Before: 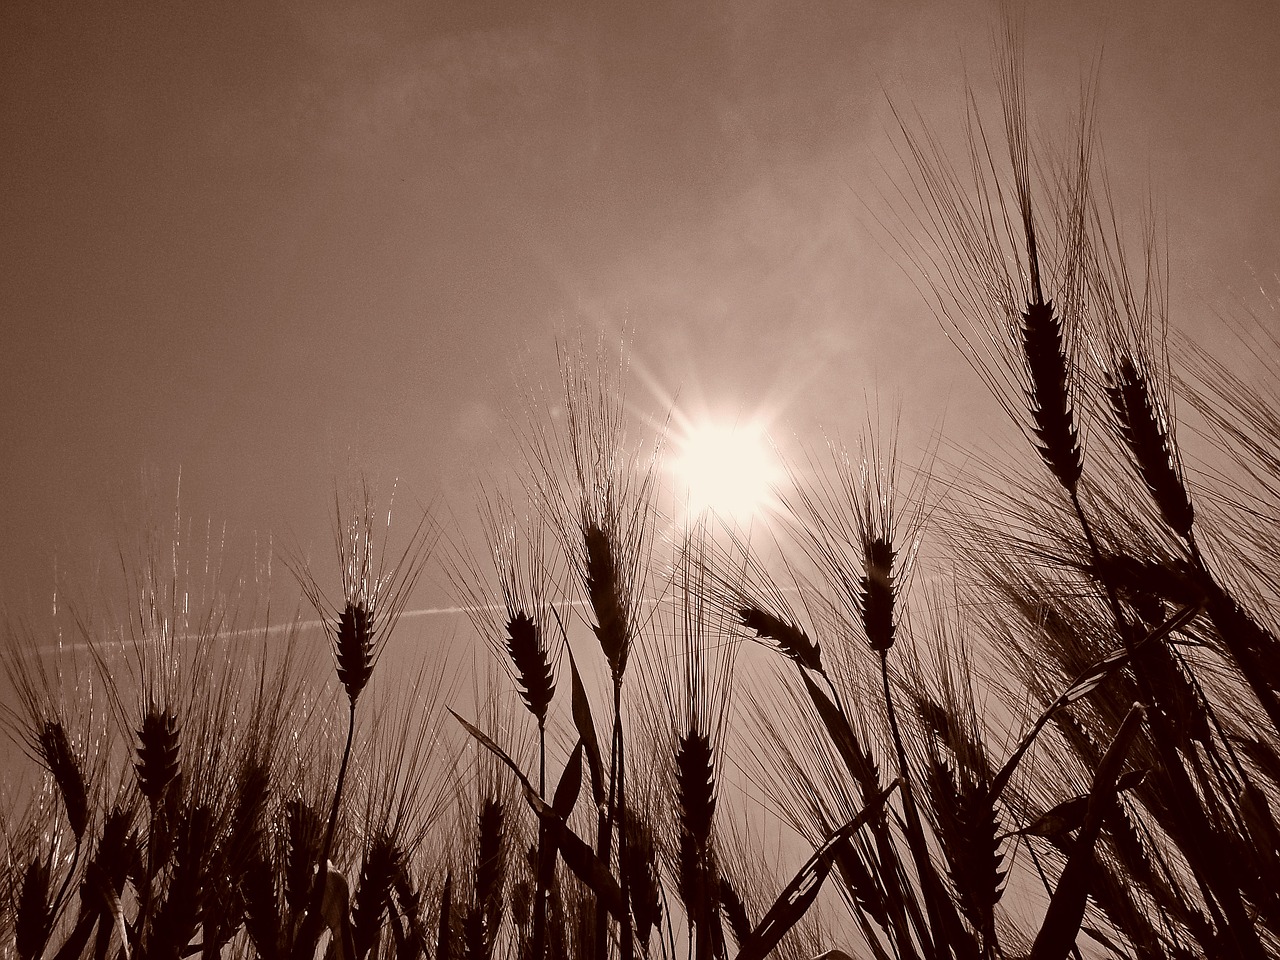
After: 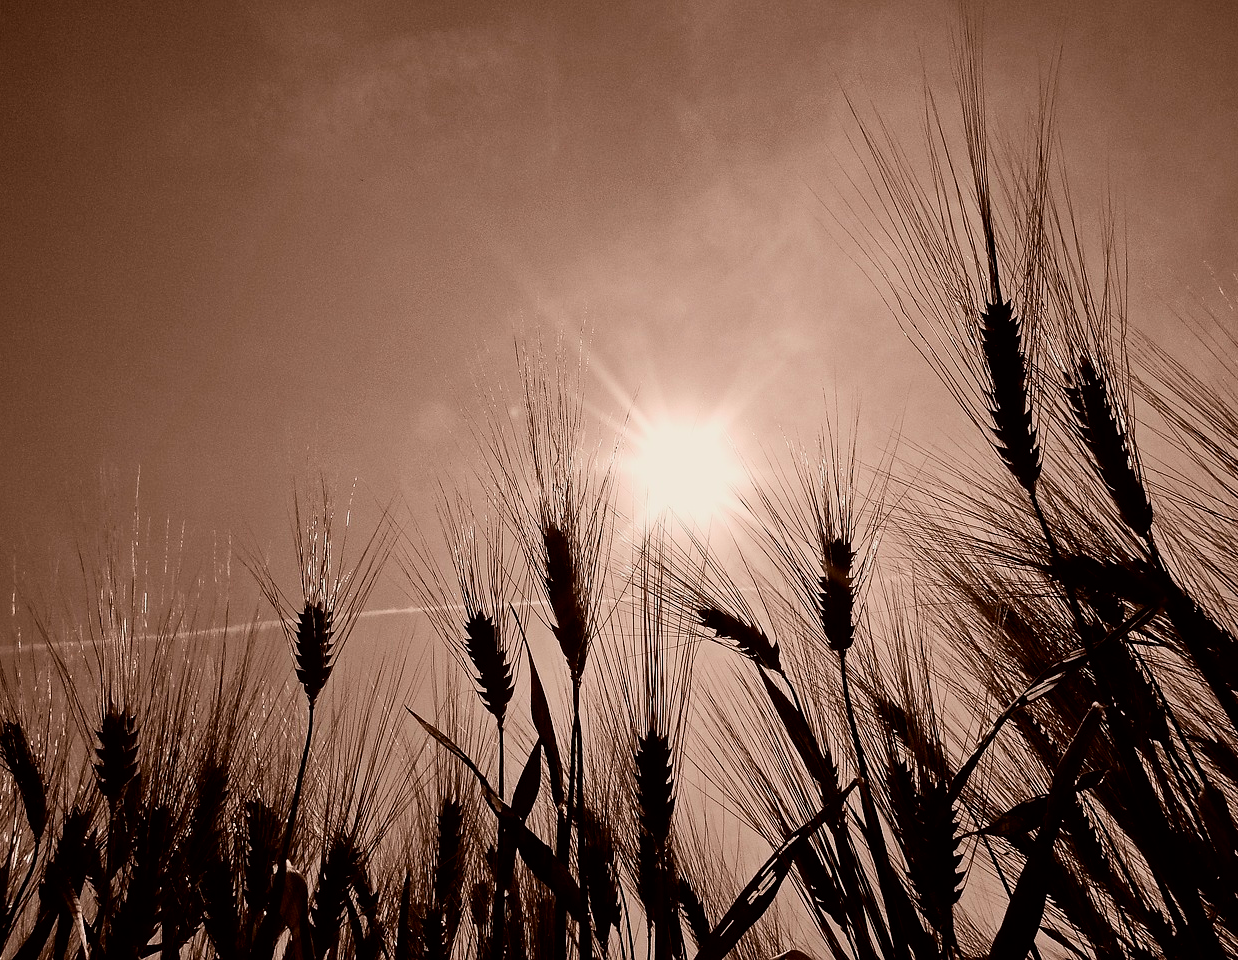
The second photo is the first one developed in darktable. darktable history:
contrast brightness saturation: contrast 0.176, saturation 0.298
crop and rotate: left 3.255%
filmic rgb: middle gray luminance 9.19%, black relative exposure -10.58 EV, white relative exposure 3.44 EV, target black luminance 0%, hardness 5.94, latitude 59.66%, contrast 1.093, highlights saturation mix 6.07%, shadows ↔ highlights balance 28.77%
